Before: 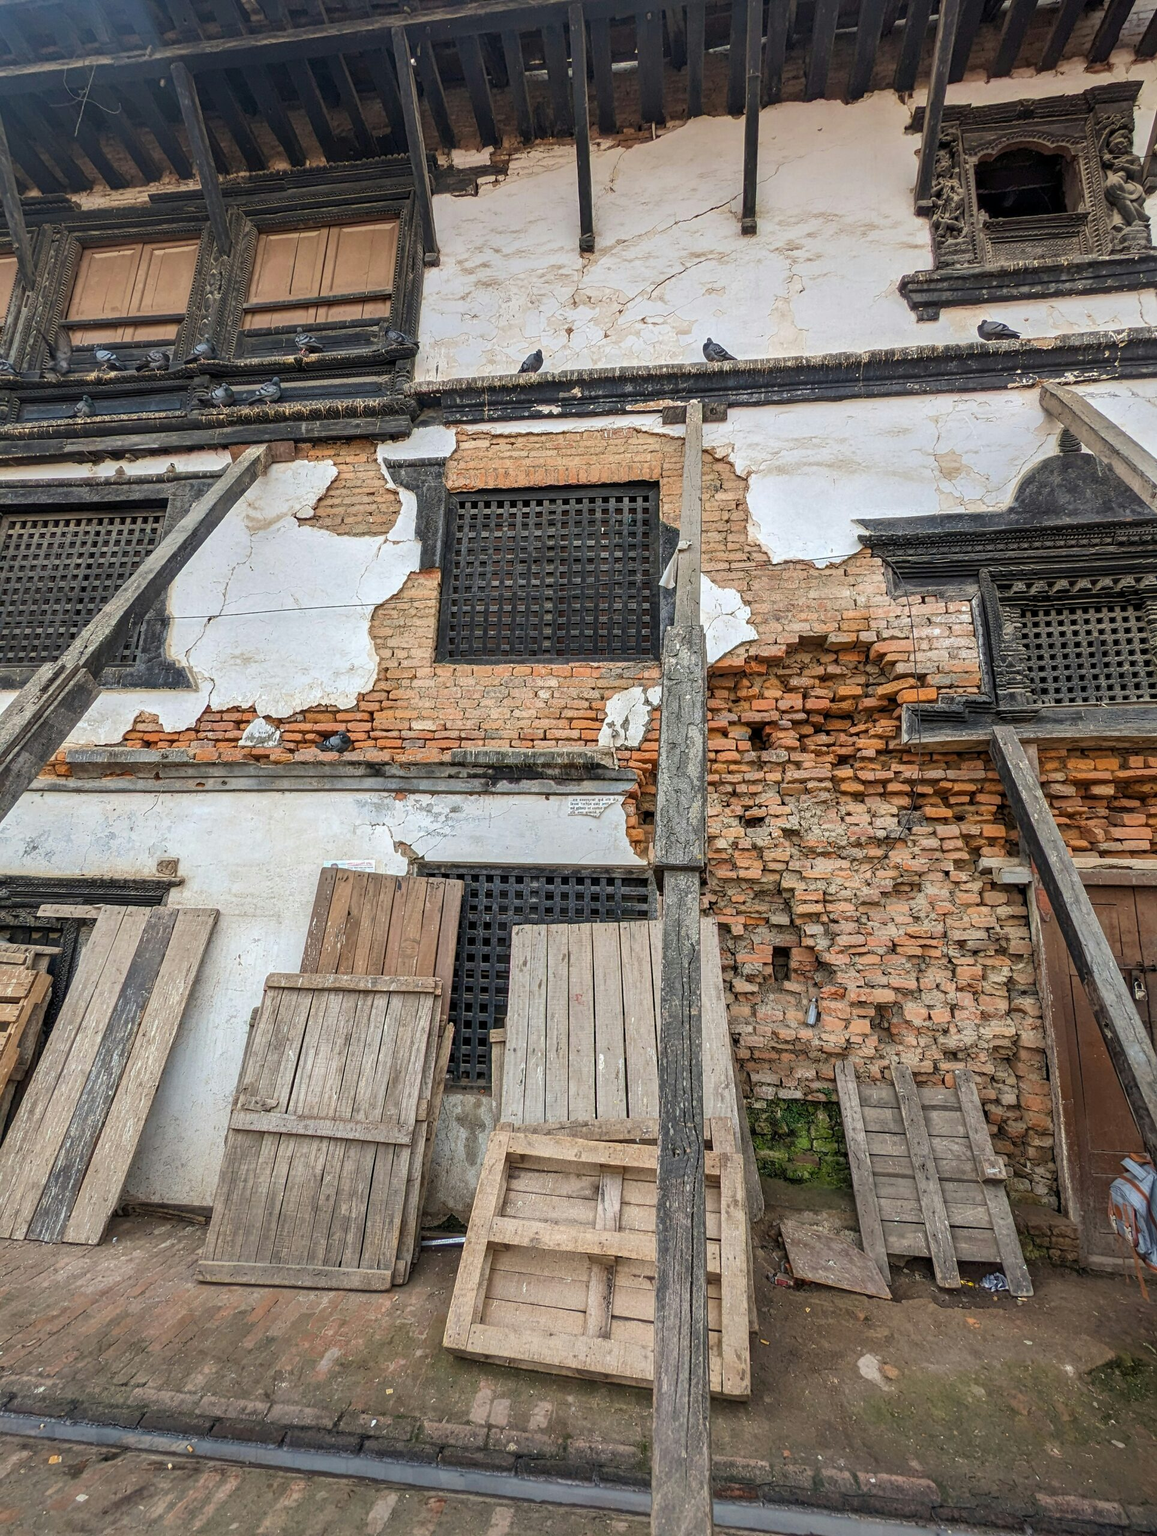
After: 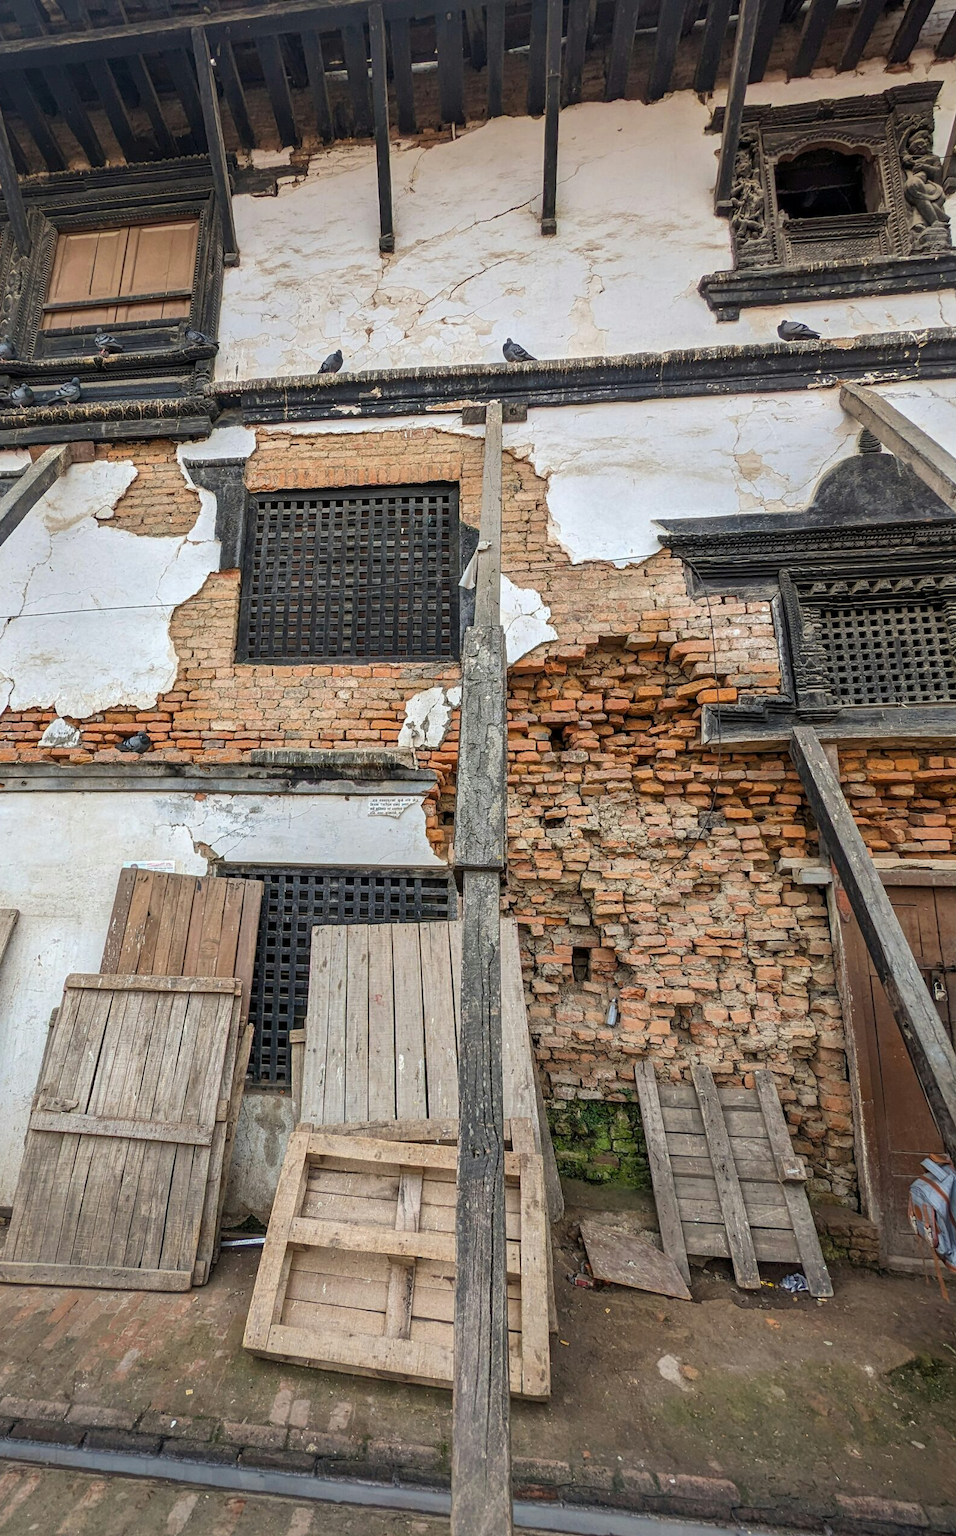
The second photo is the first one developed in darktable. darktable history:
crop: left 17.359%, bottom 0.025%
